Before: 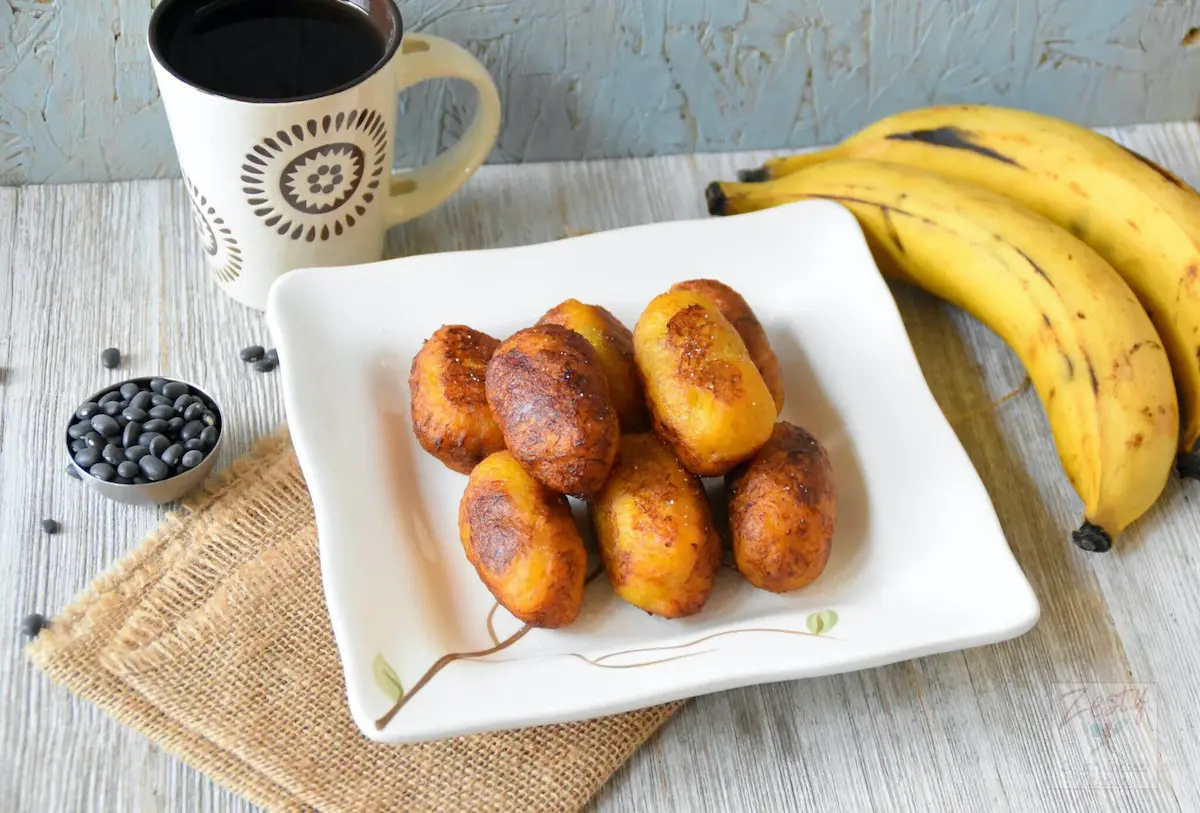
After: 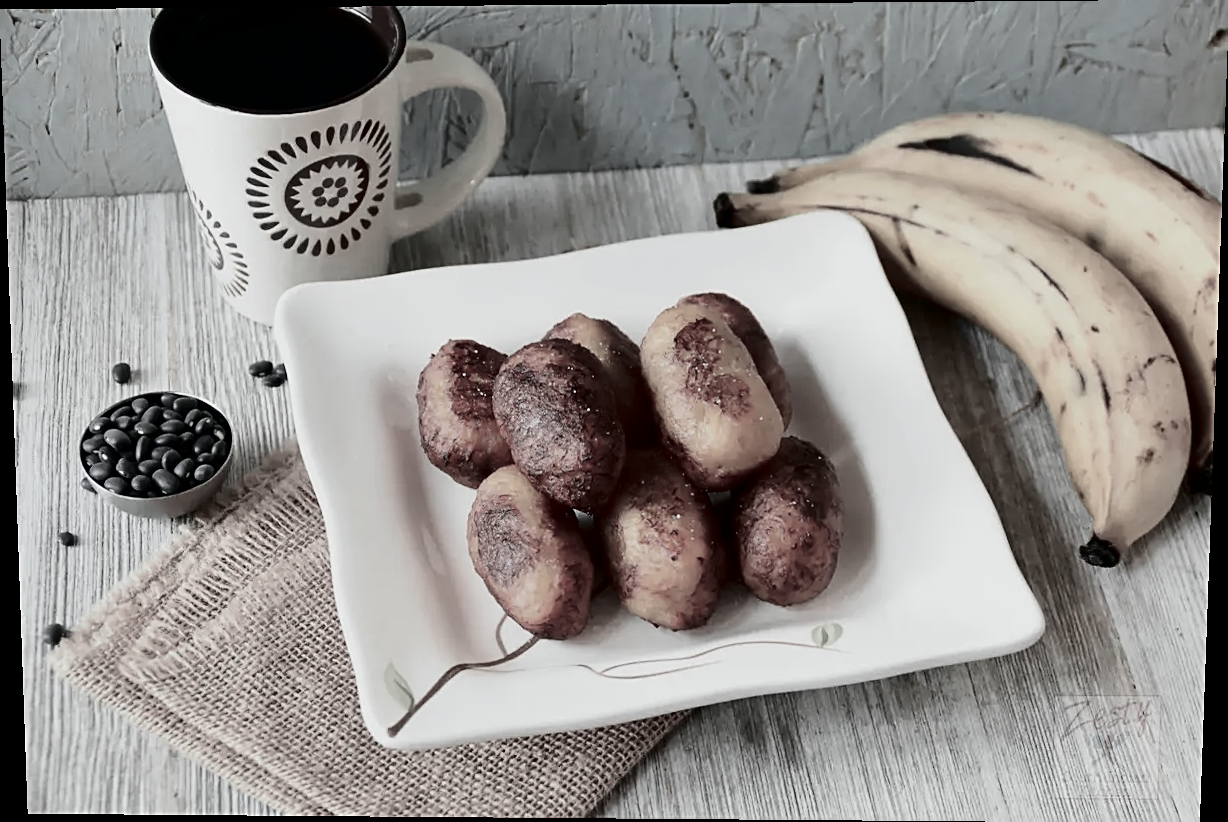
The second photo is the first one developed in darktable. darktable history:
sharpen: on, module defaults
color contrast: green-magenta contrast 0.3, blue-yellow contrast 0.15
contrast brightness saturation: brightness -0.25, saturation 0.2
rotate and perspective: lens shift (vertical) 0.048, lens shift (horizontal) -0.024, automatic cropping off
tone curve: curves: ch0 [(0, 0) (0.049, 0.01) (0.154, 0.081) (0.491, 0.519) (0.748, 0.765) (1, 0.919)]; ch1 [(0, 0) (0.172, 0.123) (0.317, 0.272) (0.401, 0.422) (0.499, 0.497) (0.531, 0.54) (0.615, 0.603) (0.741, 0.783) (1, 1)]; ch2 [(0, 0) (0.411, 0.424) (0.483, 0.478) (0.544, 0.56) (0.686, 0.638) (1, 1)], color space Lab, independent channels, preserve colors none
